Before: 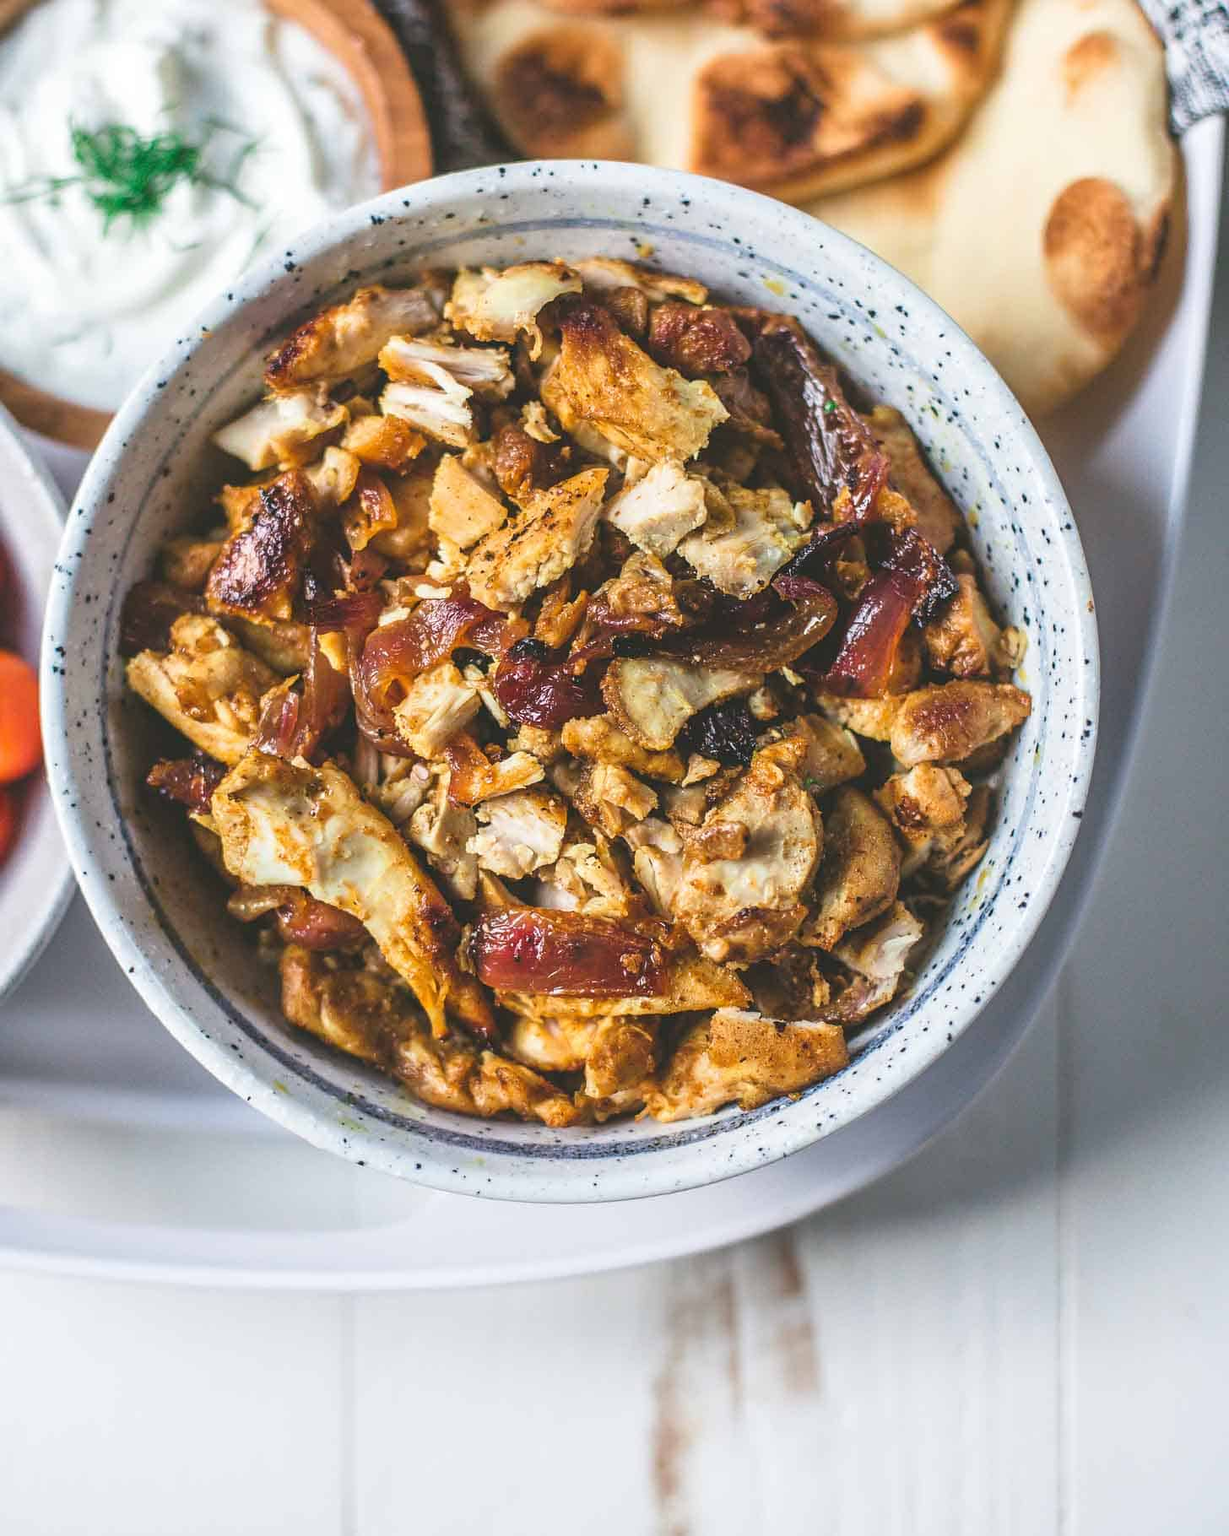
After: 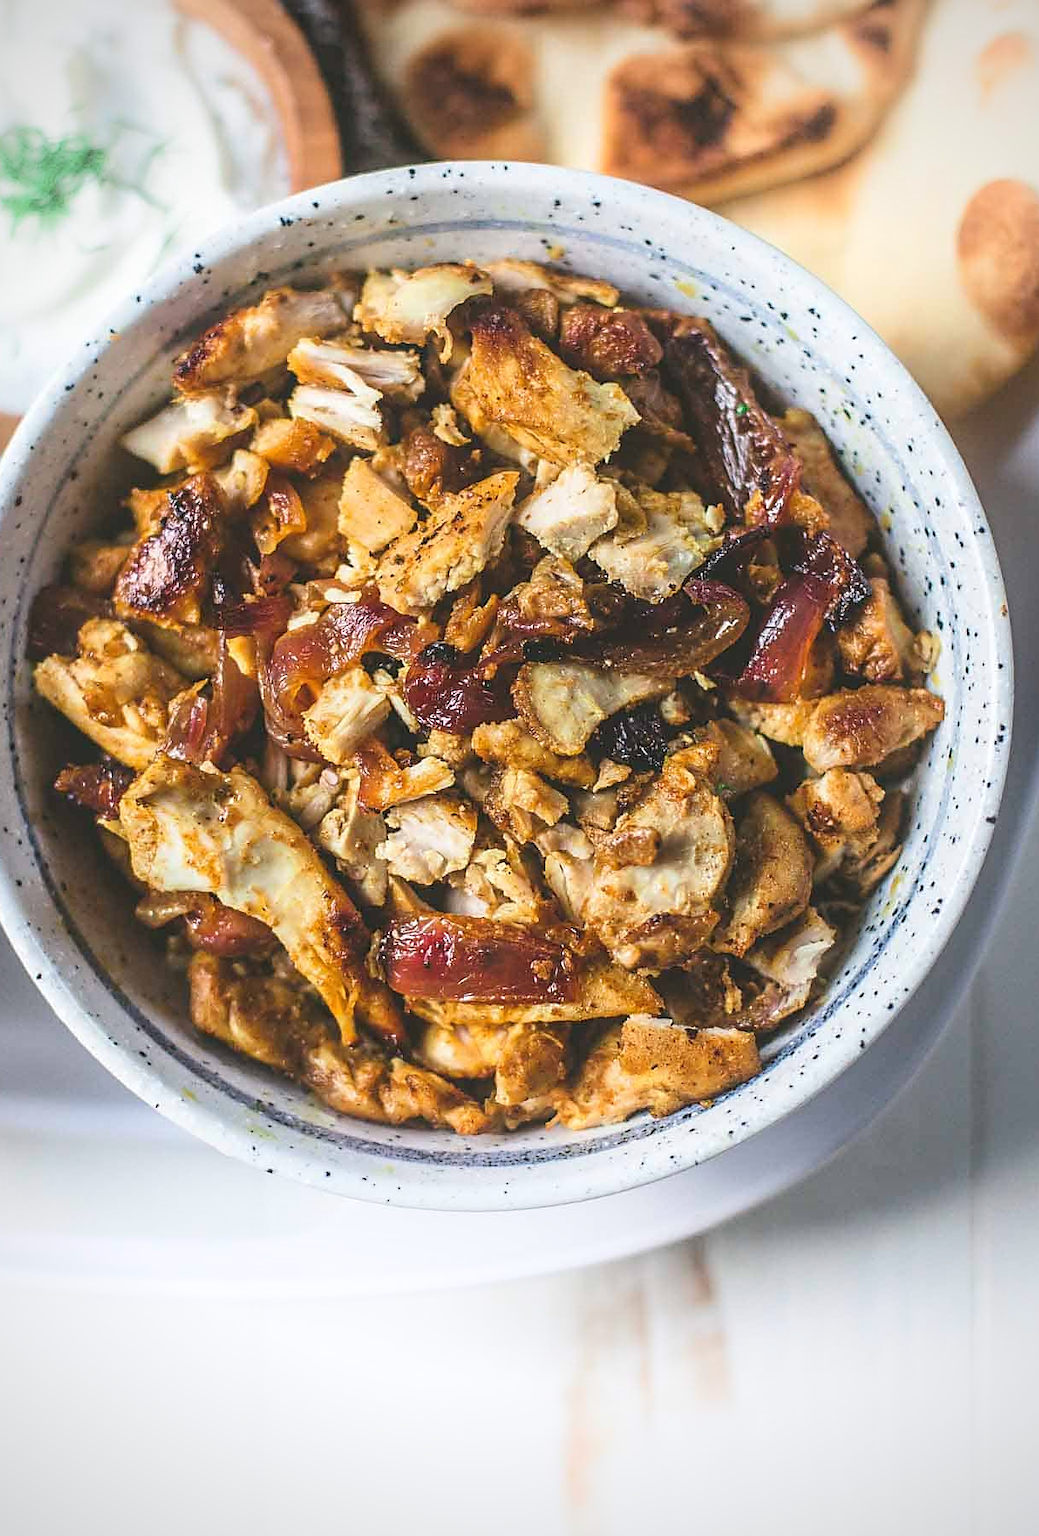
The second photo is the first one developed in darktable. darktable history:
shadows and highlights: highlights 70.7, soften with gaussian
crop: left 7.598%, right 7.873%
sharpen: radius 1.864, amount 0.398, threshold 1.271
vignetting: fall-off radius 60.92%
